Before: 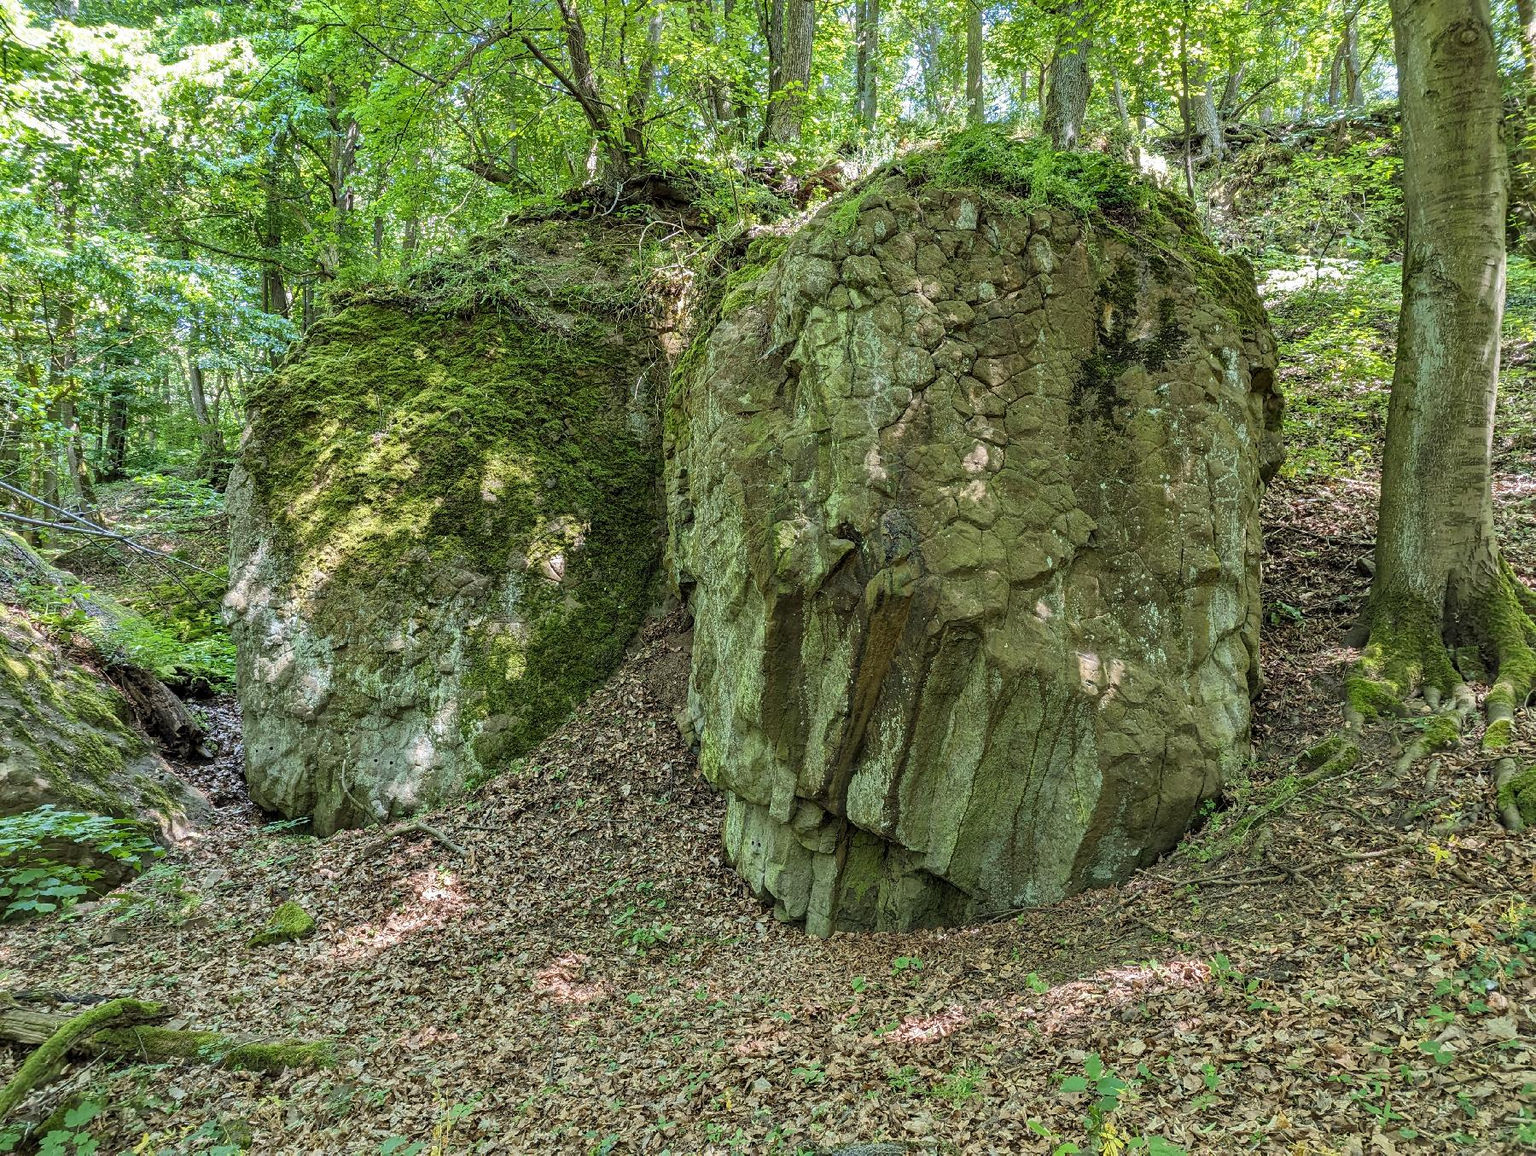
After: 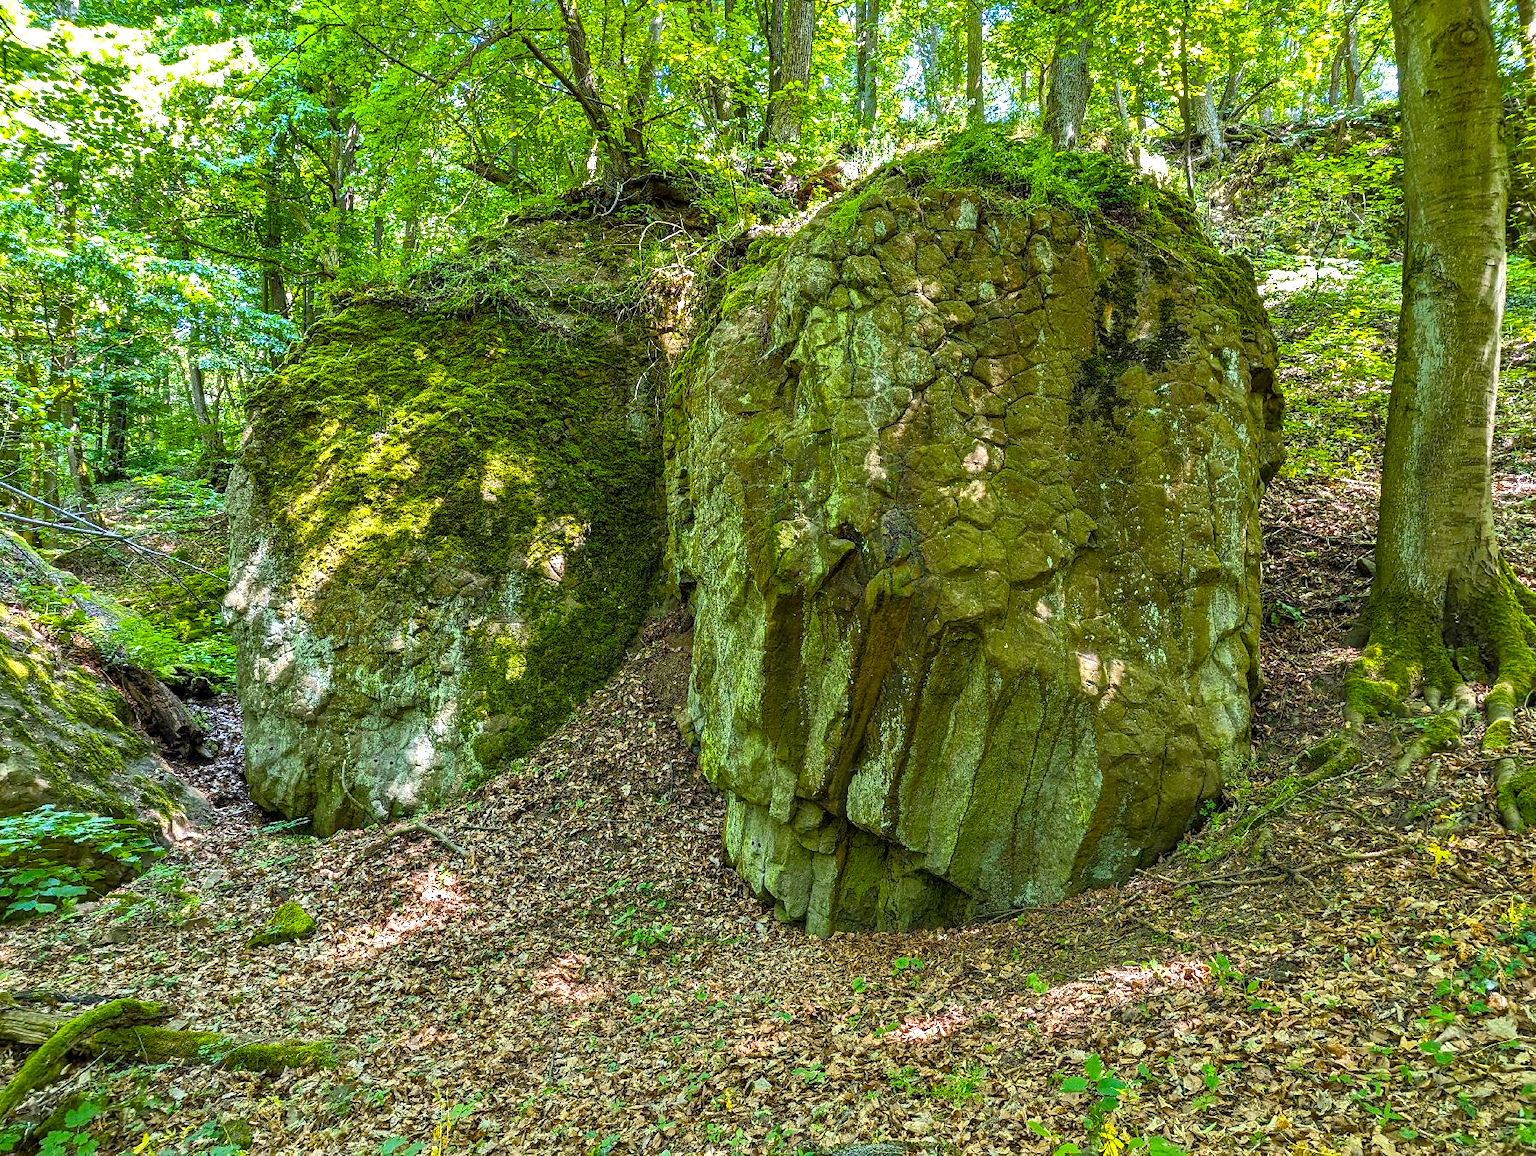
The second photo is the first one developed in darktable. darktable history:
color balance rgb: linear chroma grading › global chroma 9%, perceptual saturation grading › global saturation 36%, perceptual saturation grading › shadows 35%, perceptual brilliance grading › global brilliance 15%, perceptual brilliance grading › shadows -35%, global vibrance 15%
grain: coarseness 0.09 ISO
levels: levels [0, 0.498, 0.996]
rgb curve: curves: ch0 [(0, 0) (0.053, 0.068) (0.122, 0.128) (1, 1)]
